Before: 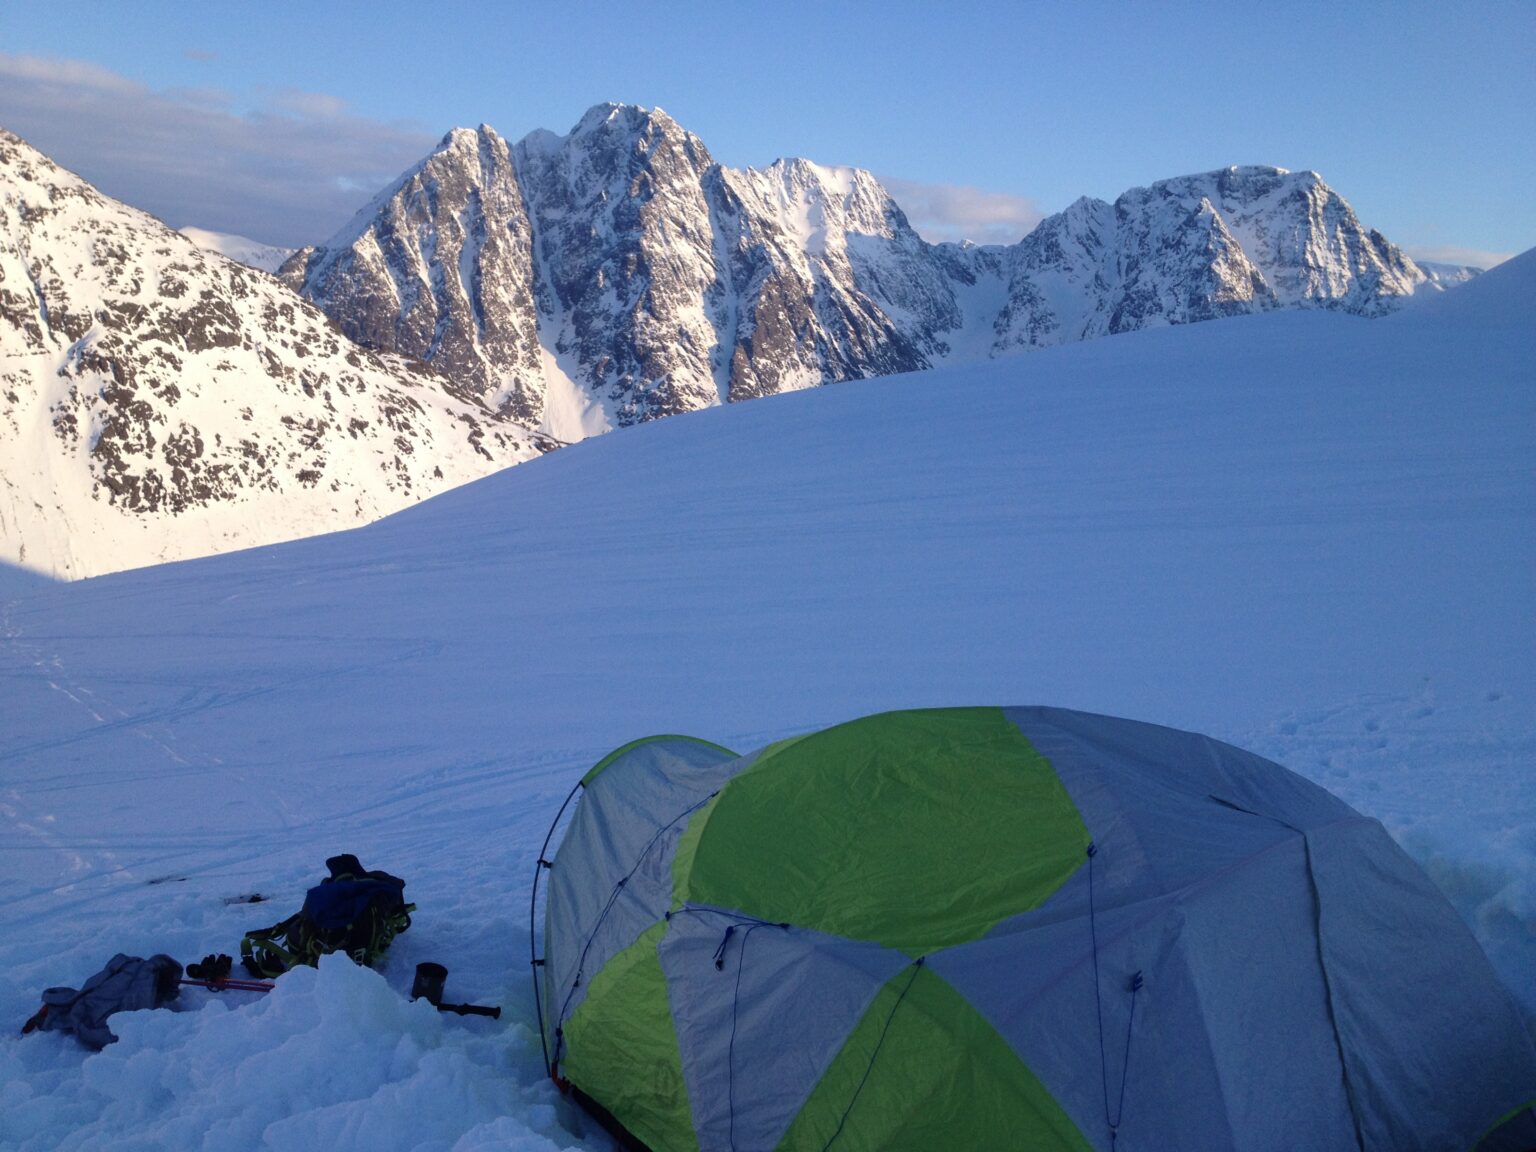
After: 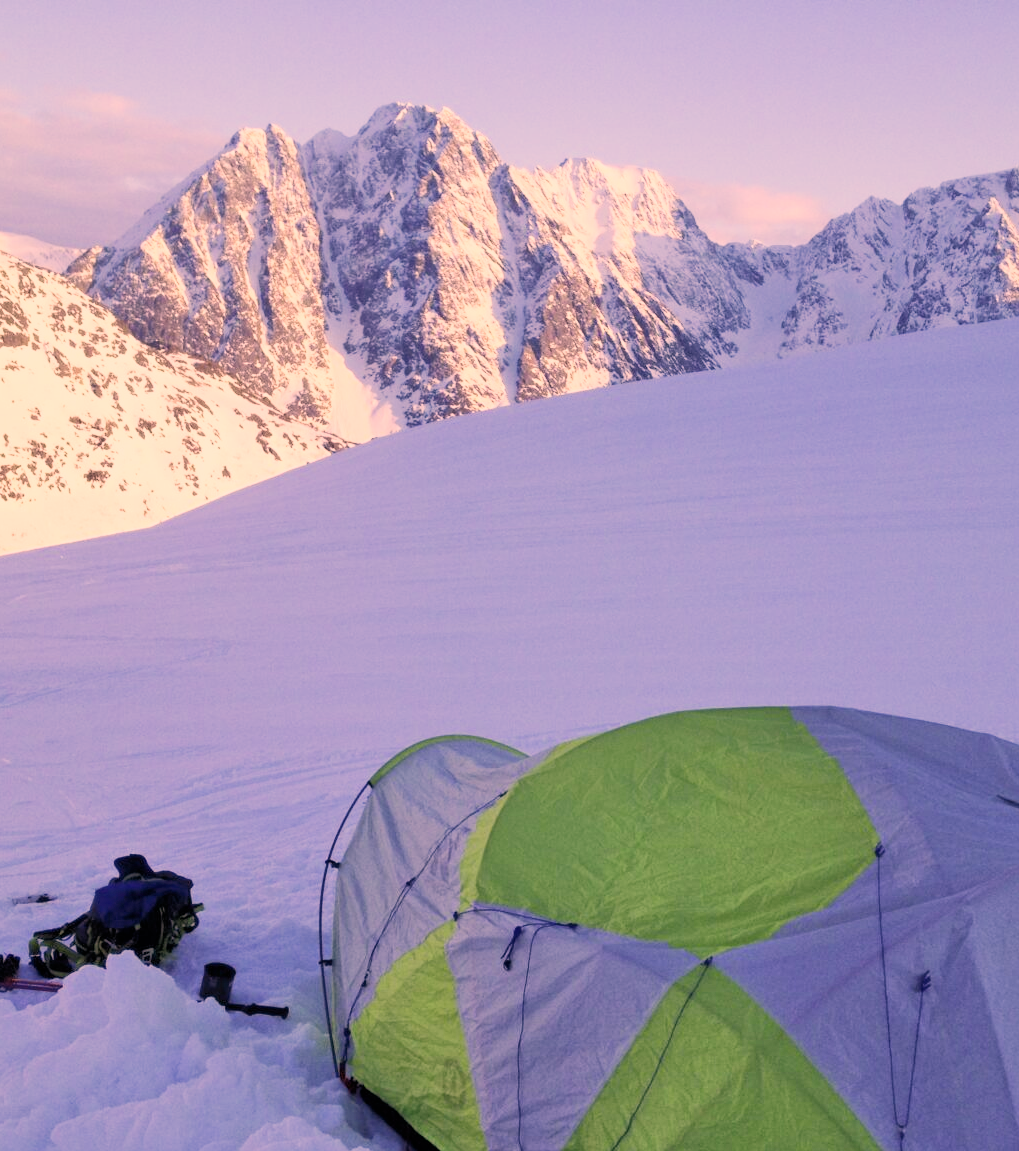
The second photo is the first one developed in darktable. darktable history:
color correction: highlights a* 20.53, highlights b* 19.31
exposure: black level correction 0, exposure 1.001 EV, compensate highlight preservation false
crop and rotate: left 13.851%, right 19.79%
tone equalizer: -7 EV 0.146 EV, -6 EV 0.571 EV, -5 EV 1.15 EV, -4 EV 1.31 EV, -3 EV 1.14 EV, -2 EV 0.6 EV, -1 EV 0.155 EV
filmic rgb: black relative exposure -7.5 EV, white relative exposure 5 EV, hardness 3.34, contrast 1.301
